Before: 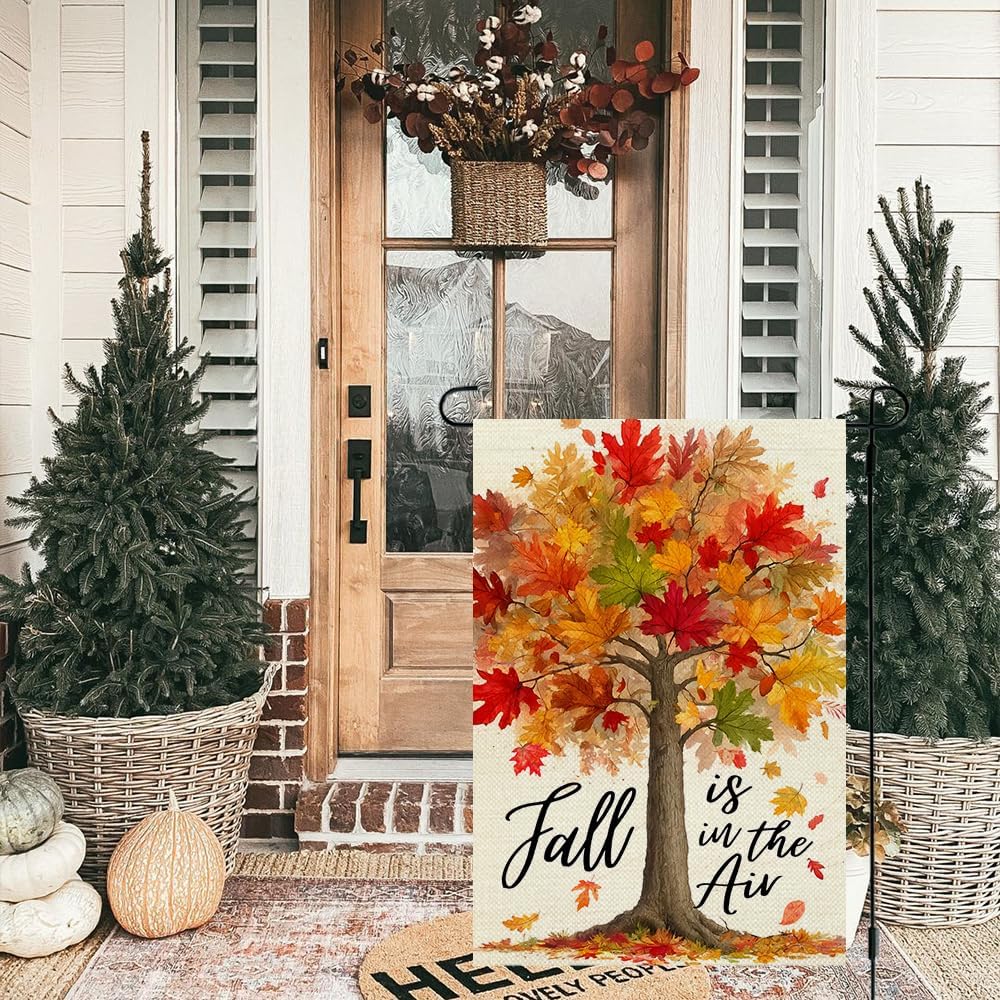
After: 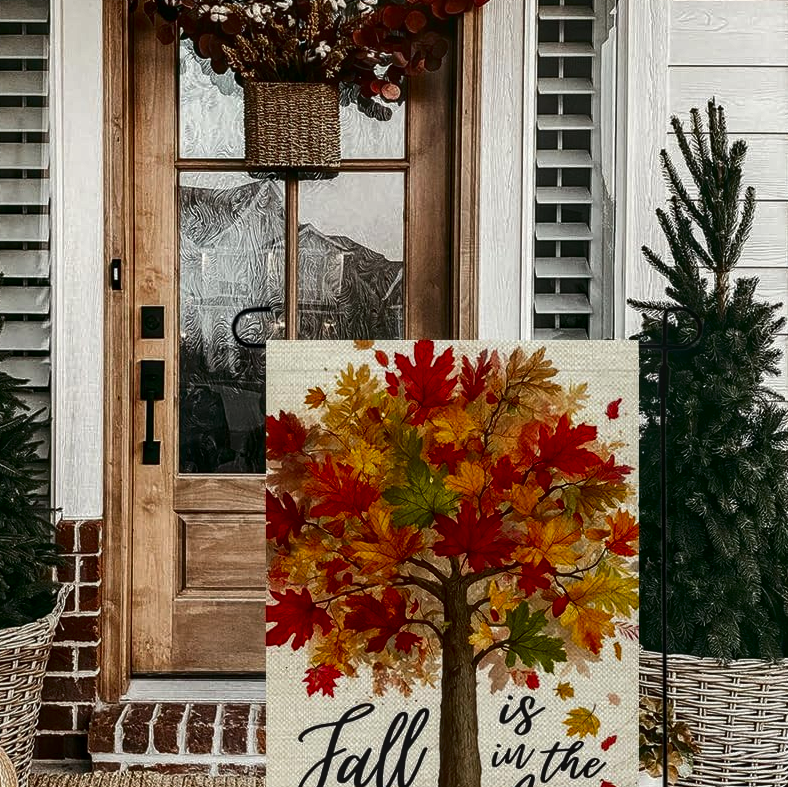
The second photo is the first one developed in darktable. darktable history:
contrast brightness saturation: brightness -0.52
crop and rotate: left 20.74%, top 7.912%, right 0.375%, bottom 13.378%
local contrast: on, module defaults
